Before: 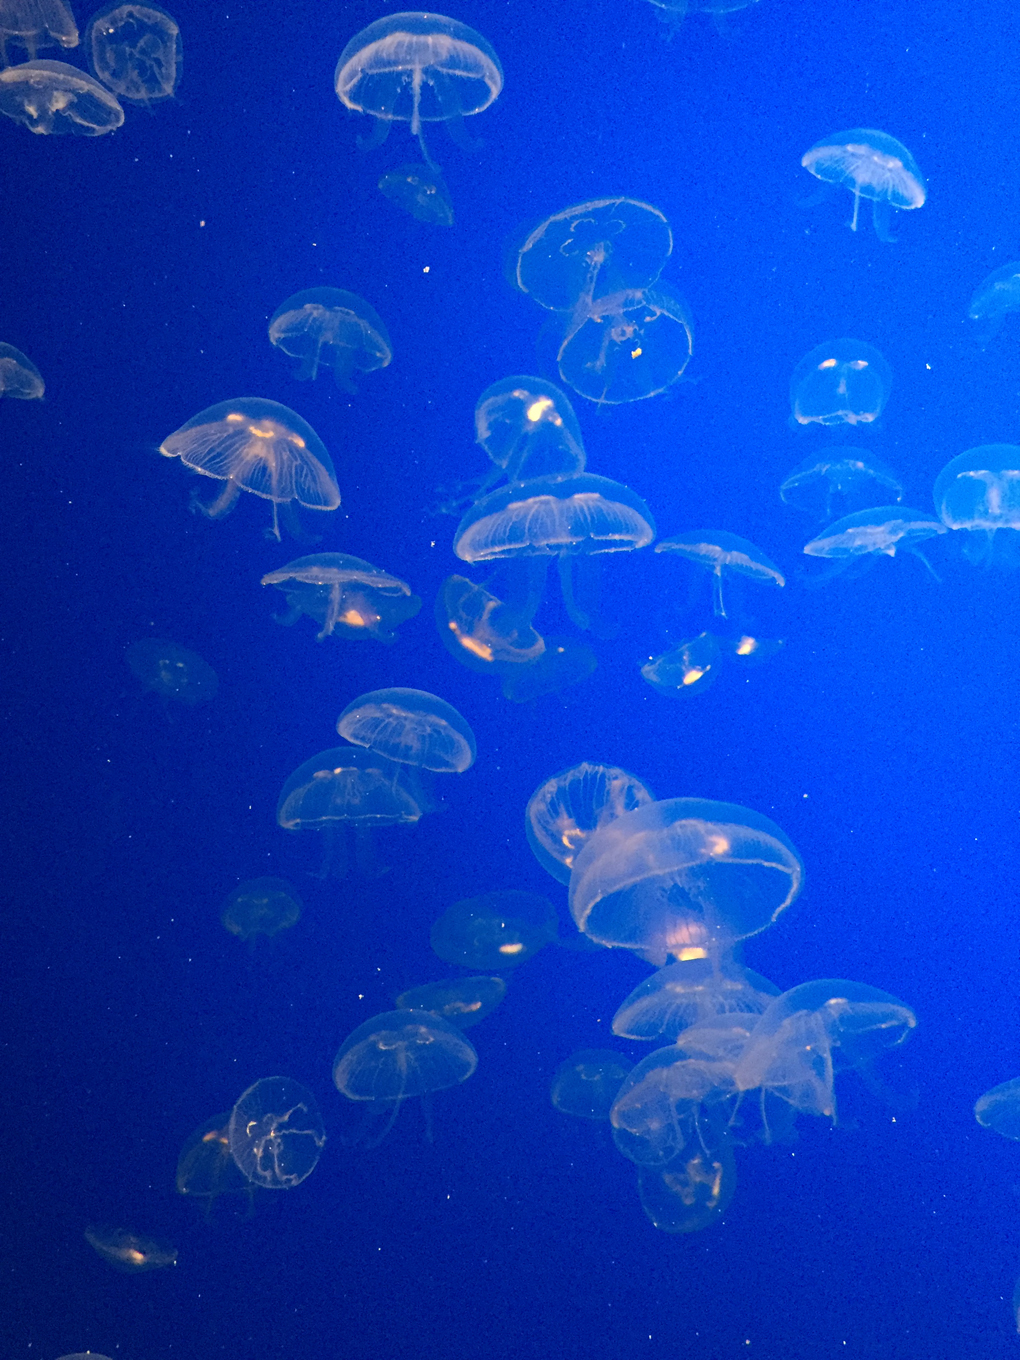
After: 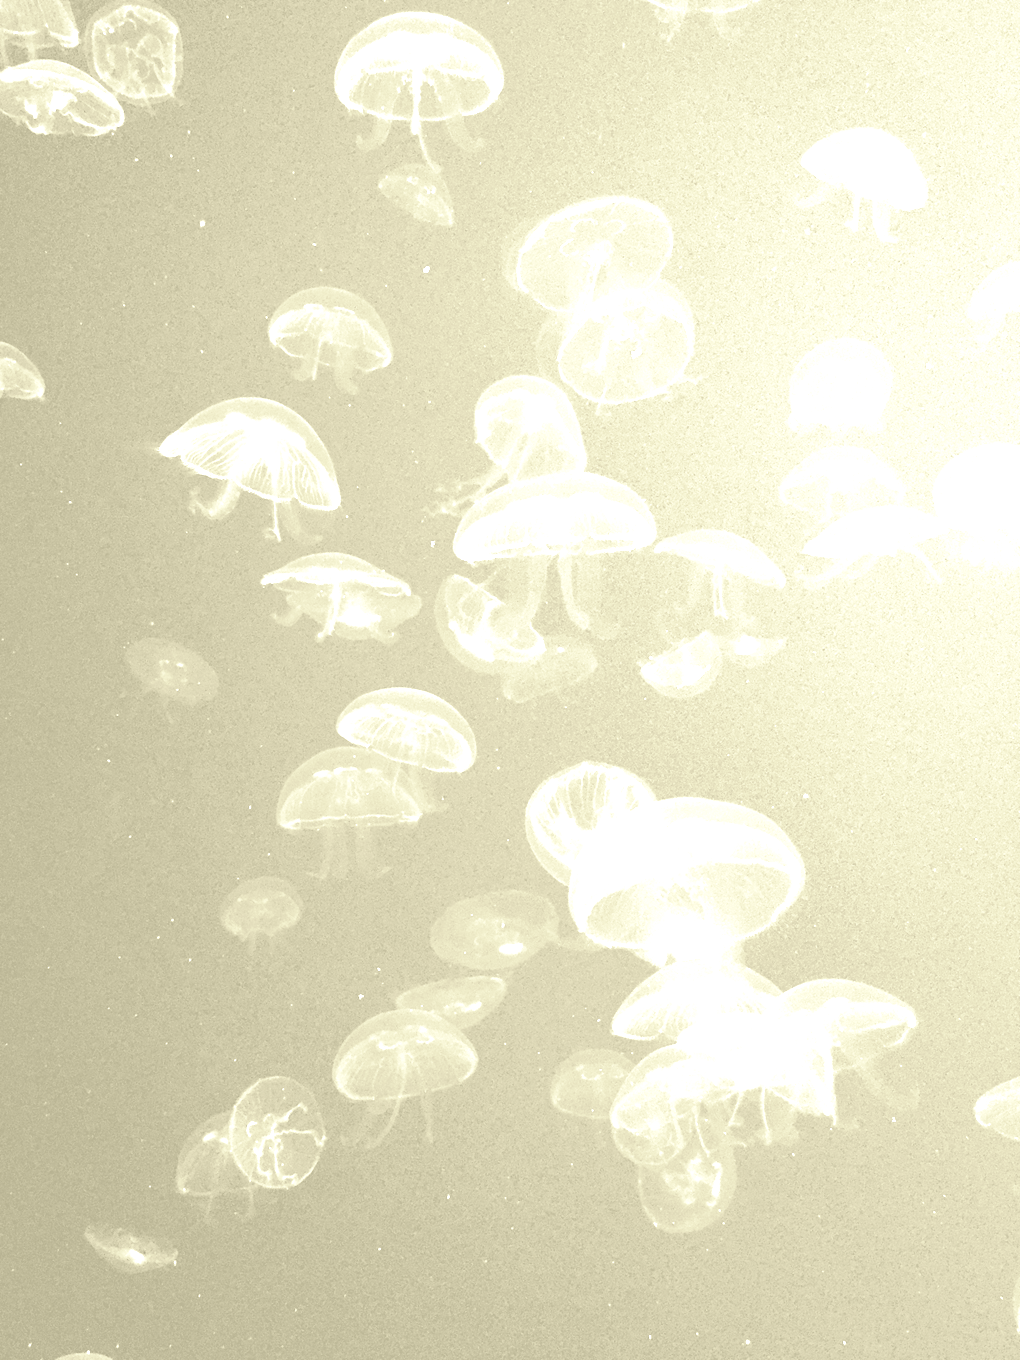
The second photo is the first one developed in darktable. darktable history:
exposure: black level correction 0, exposure 2.138 EV, compensate exposure bias true, compensate highlight preservation false
white balance: emerald 1
shadows and highlights: on, module defaults
colorize: hue 43.2°, saturation 40%, version 1
base curve: curves: ch0 [(0, 0) (0.028, 0.03) (0.121, 0.232) (0.46, 0.748) (0.859, 0.968) (1, 1)], preserve colors none
split-toning: on, module defaults
levels: levels [0, 0.48, 0.961]
